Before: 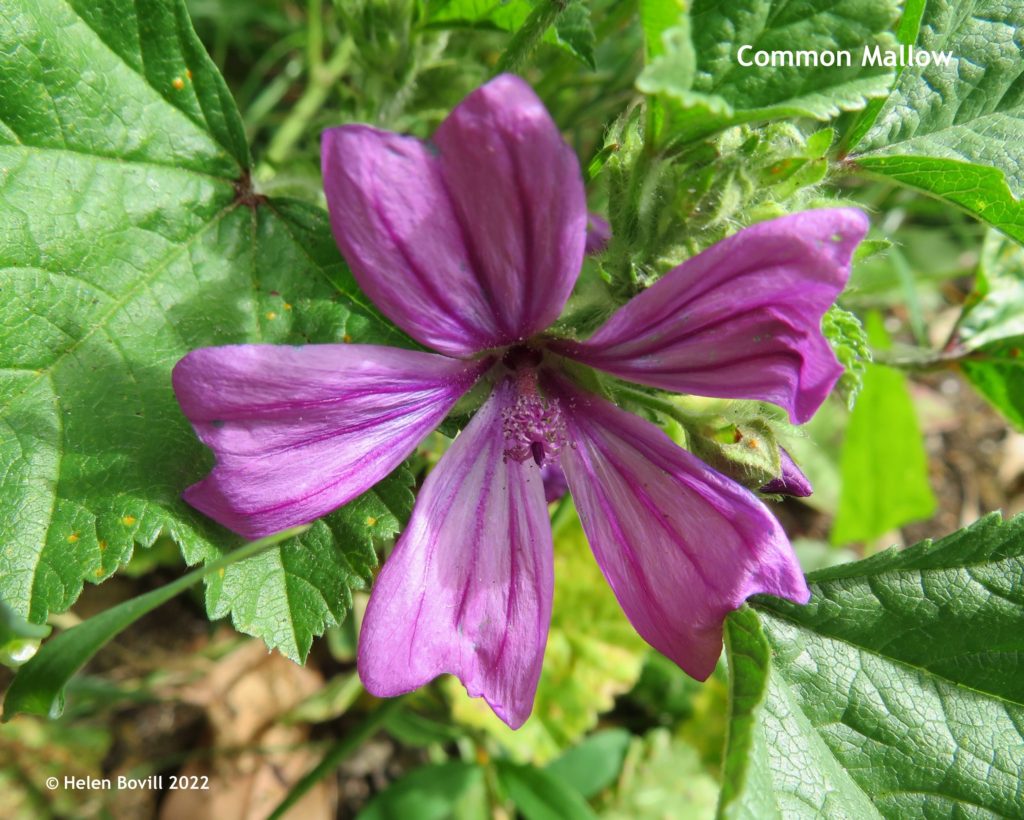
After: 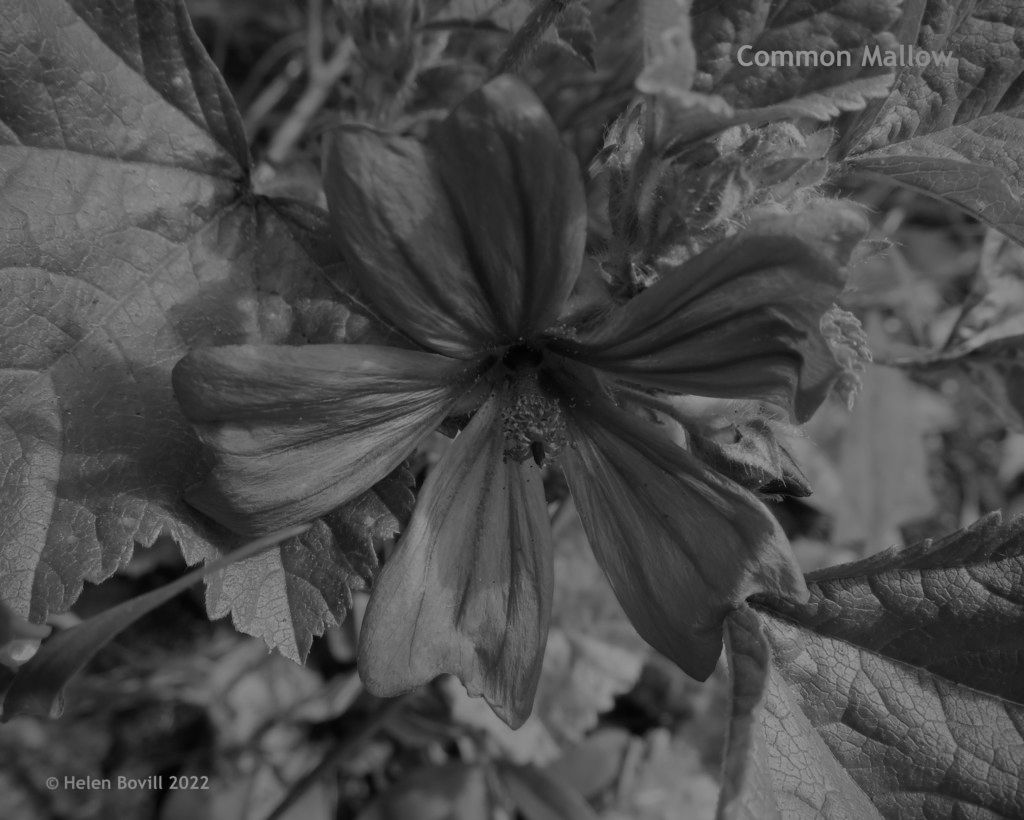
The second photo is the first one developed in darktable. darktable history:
monochrome: a 30.25, b 92.03
vignetting: fall-off radius 60.92%
exposure: exposure -1.468 EV, compensate highlight preservation false
